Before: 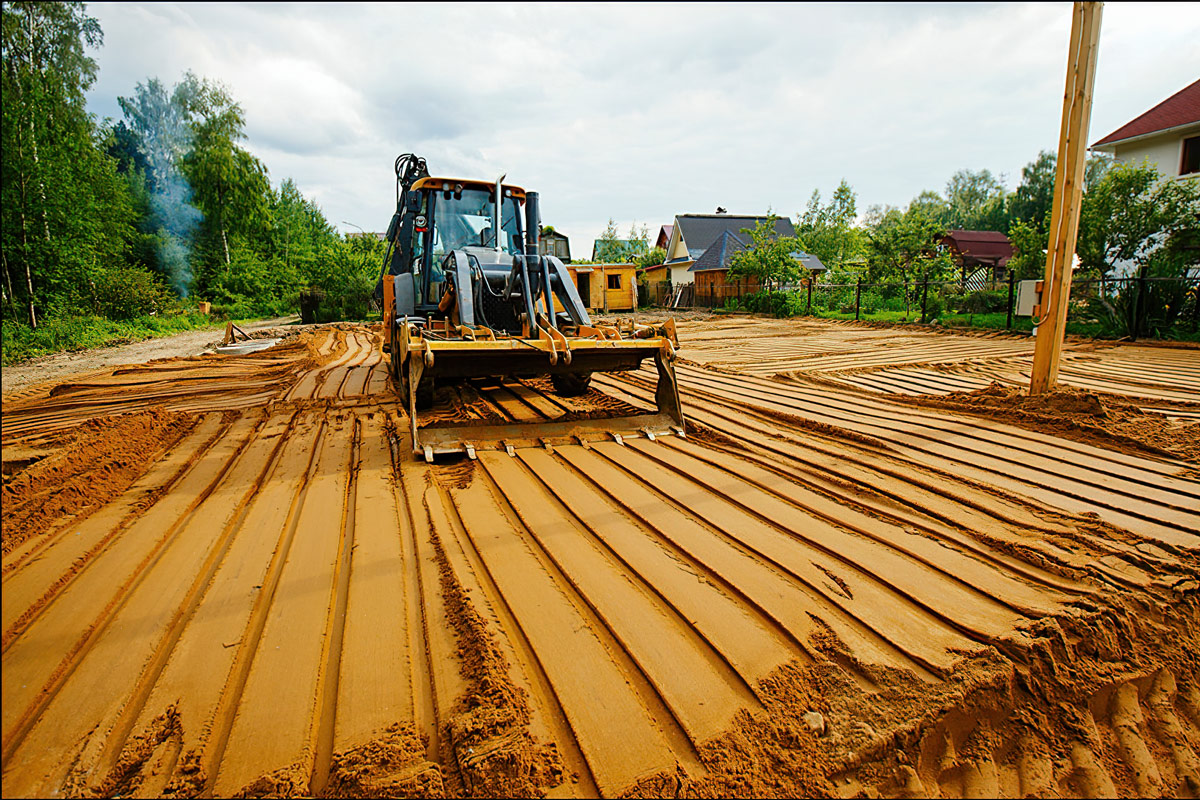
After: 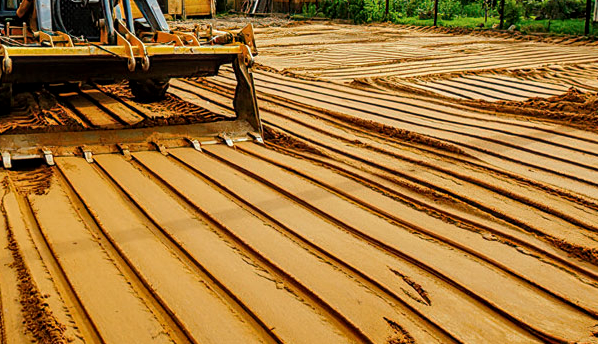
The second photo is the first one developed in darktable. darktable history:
crop: left 35.185%, top 36.849%, right 14.902%, bottom 20.044%
local contrast: detail 130%
